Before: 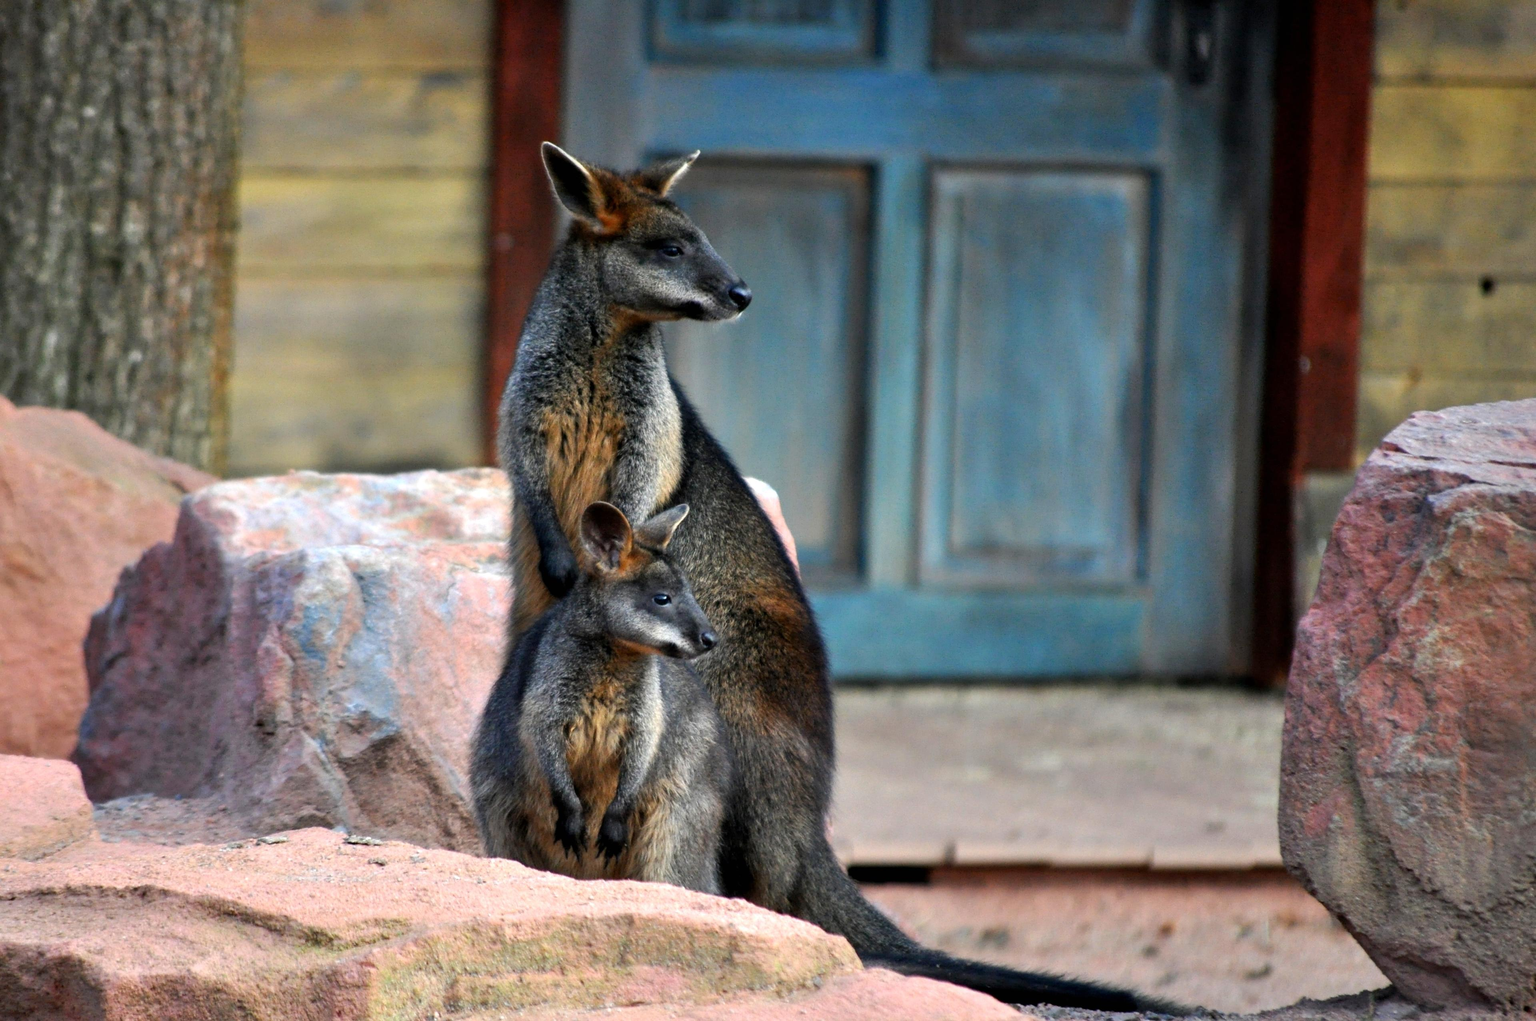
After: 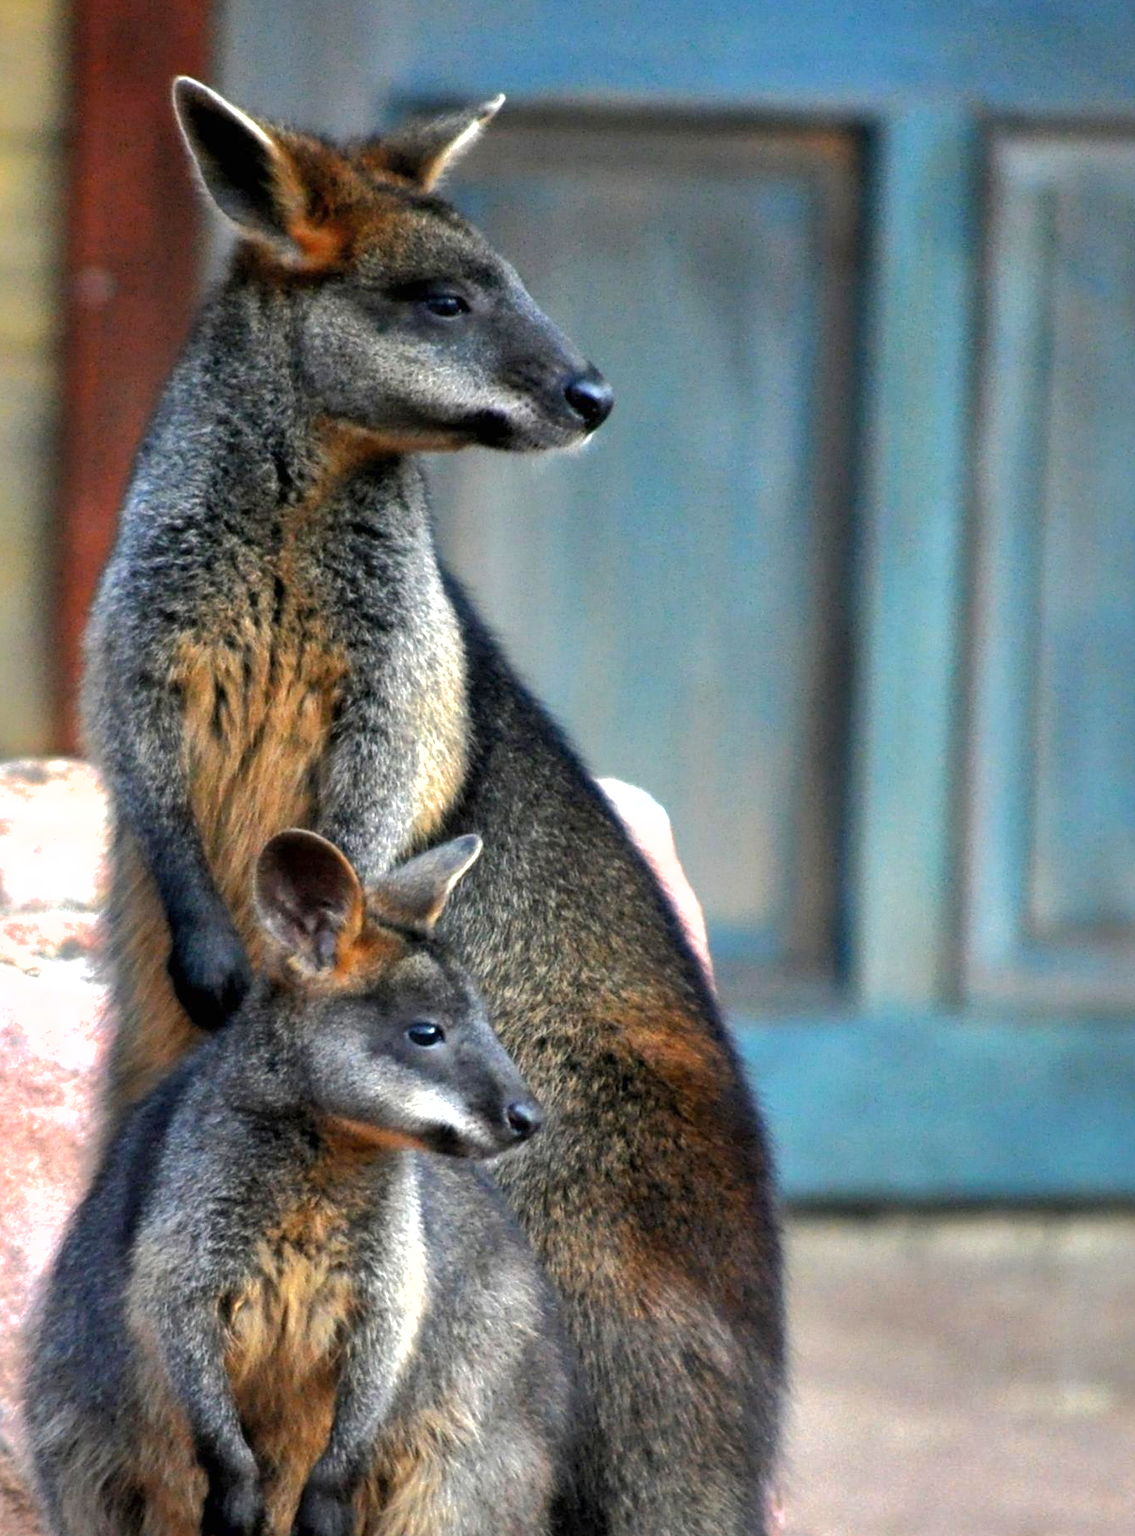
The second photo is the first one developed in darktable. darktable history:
exposure: exposure 0.608 EV, compensate highlight preservation false
shadows and highlights: shadows 39.42, highlights -60.01
crop and rotate: left 29.887%, top 10.324%, right 34.766%, bottom 17.751%
